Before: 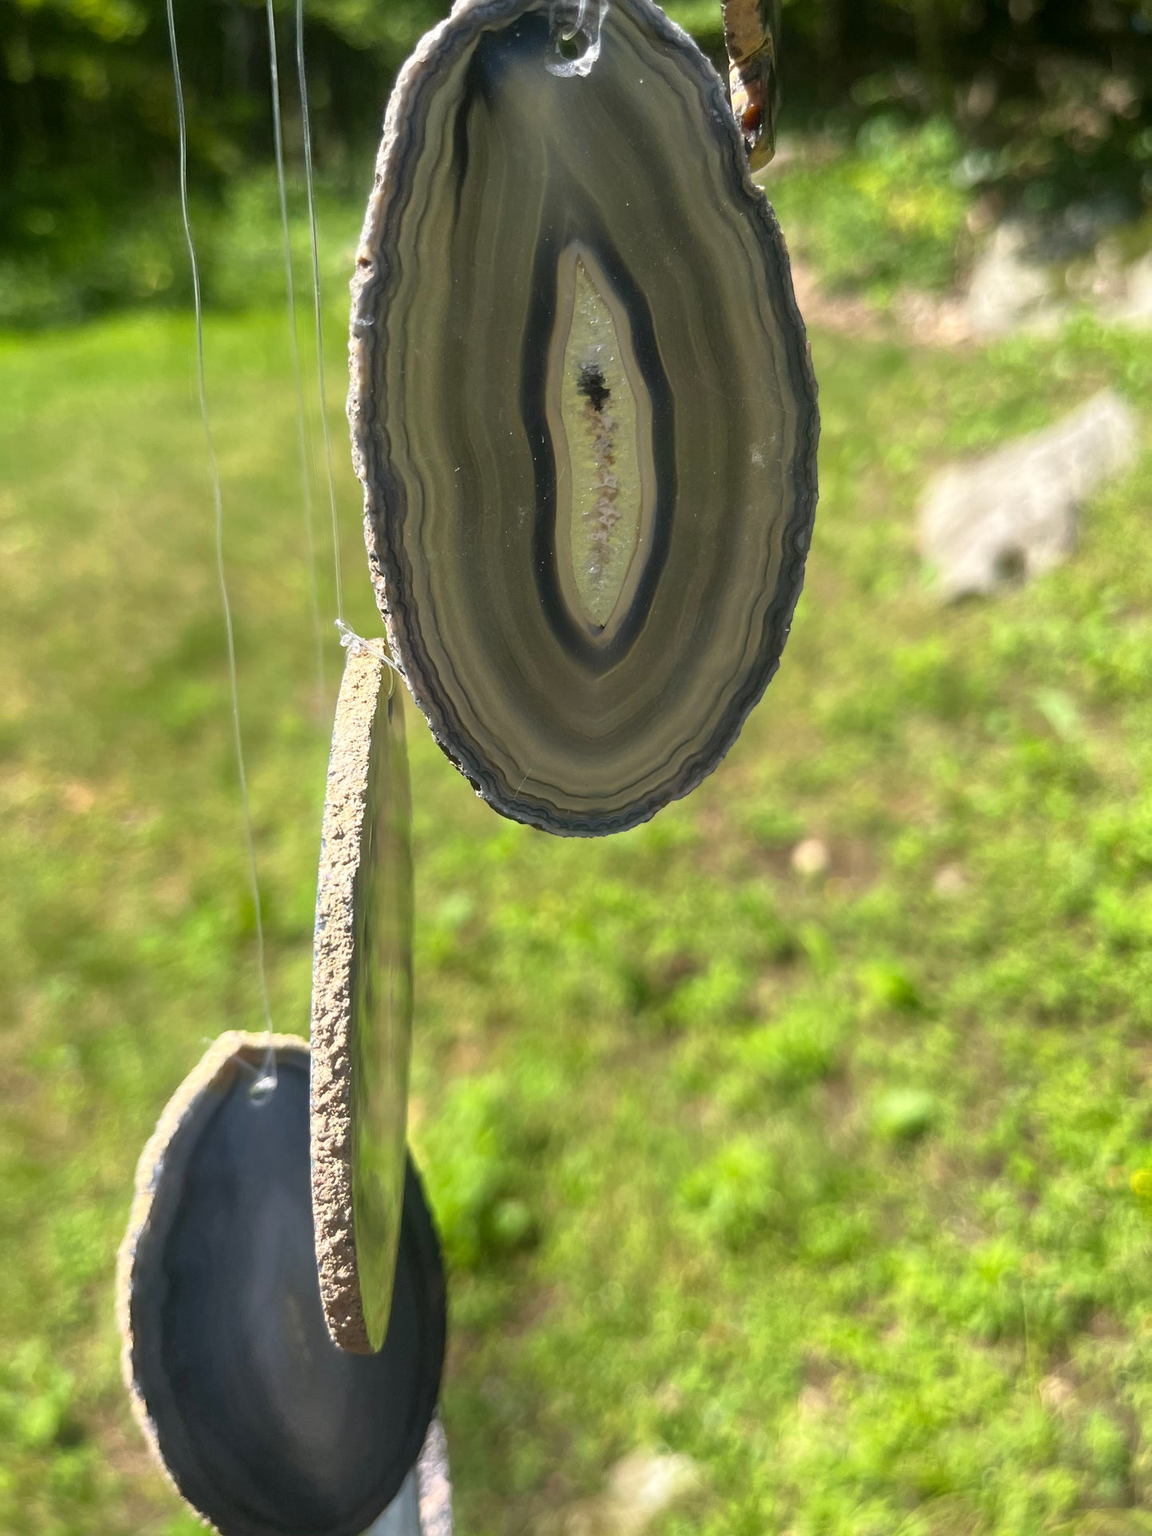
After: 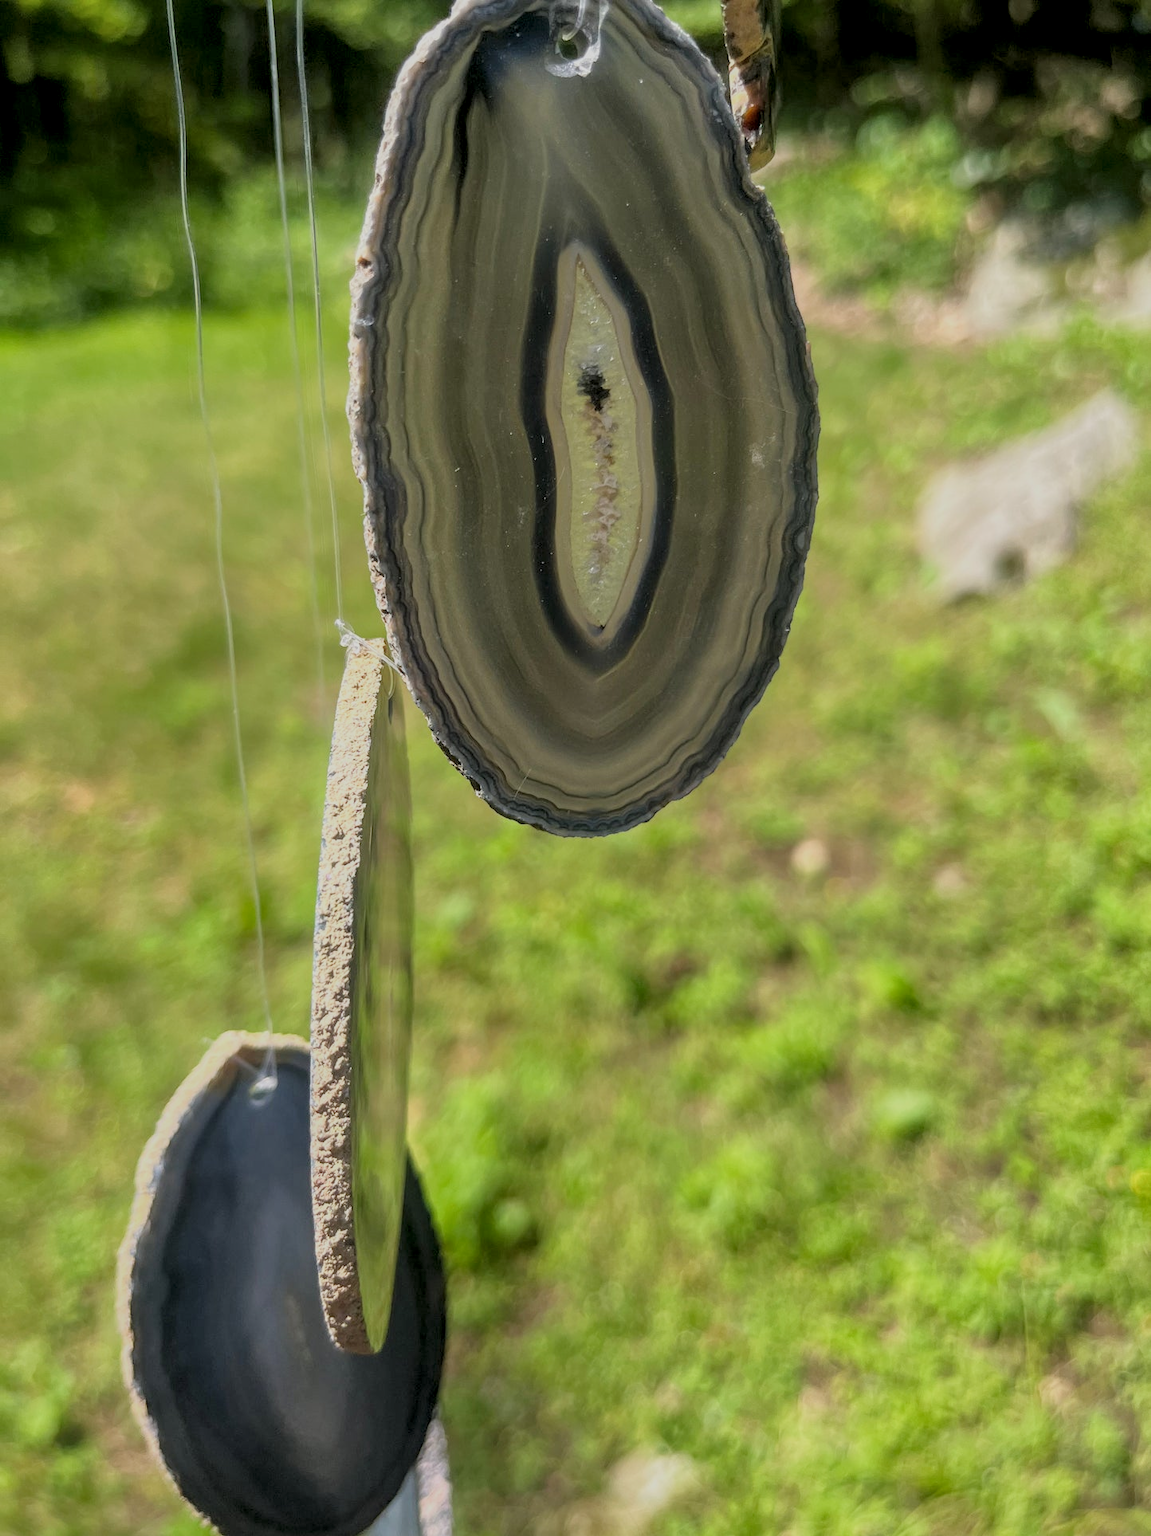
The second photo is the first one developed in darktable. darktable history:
local contrast: detail 130%
filmic rgb: black relative exposure -8.89 EV, white relative exposure 4.99 EV, target black luminance 0%, hardness 3.79, latitude 66.81%, contrast 0.815, highlights saturation mix 10.16%, shadows ↔ highlights balance 20.56%, add noise in highlights 0.002, preserve chrominance luminance Y, color science v3 (2019), use custom middle-gray values true, iterations of high-quality reconstruction 0, contrast in highlights soft
